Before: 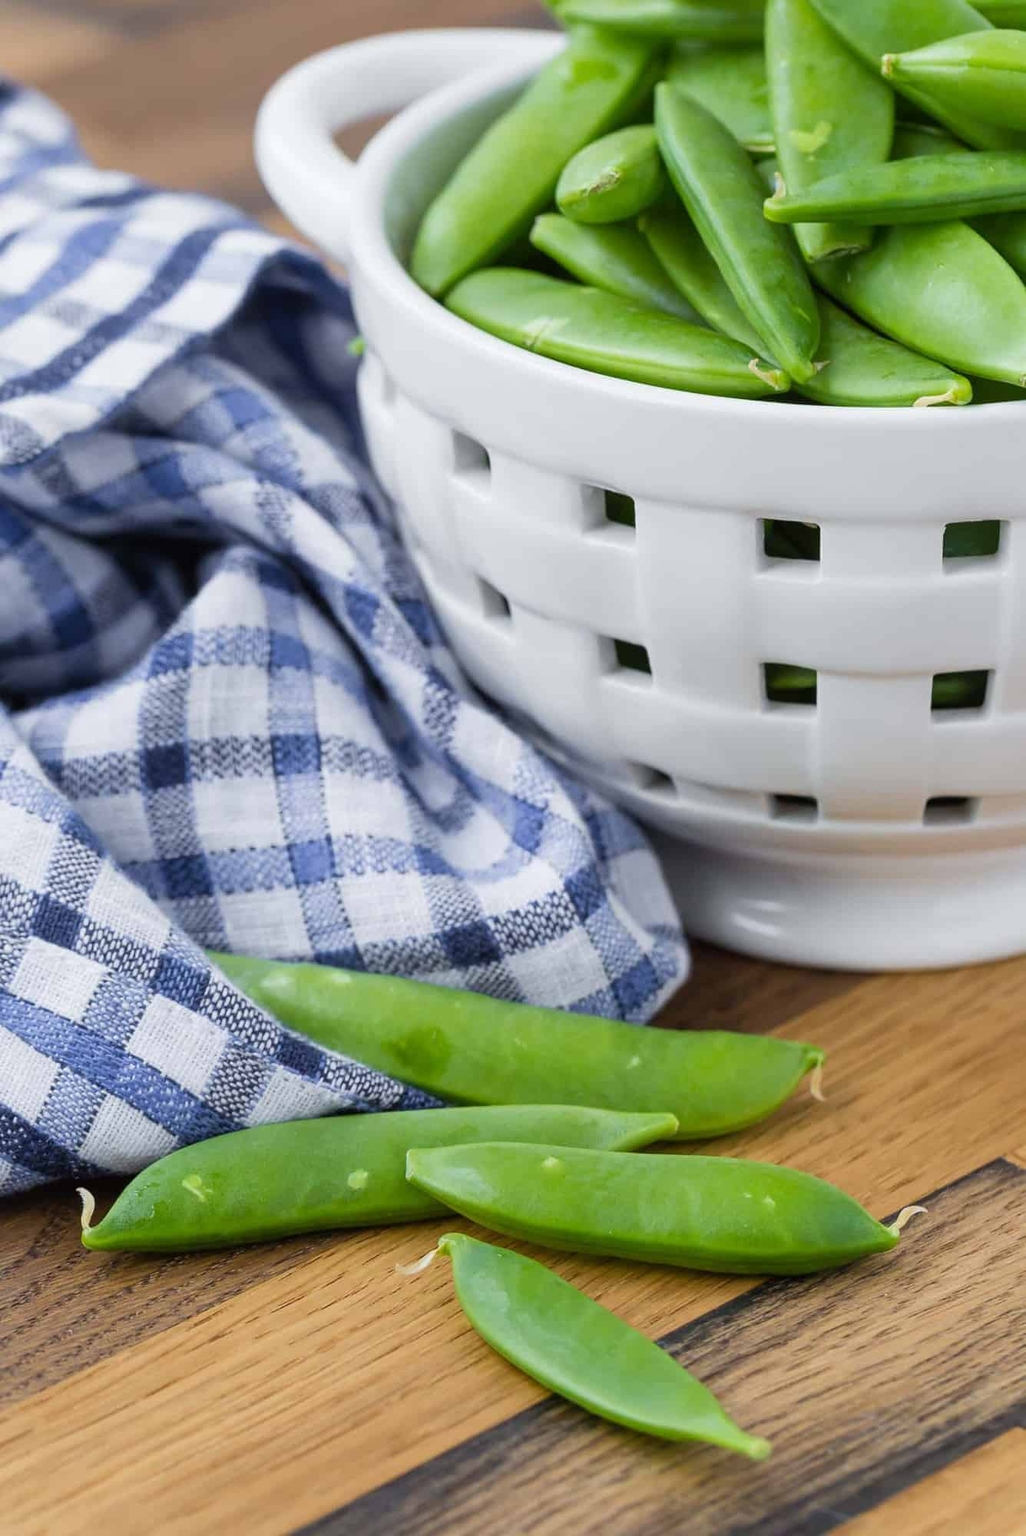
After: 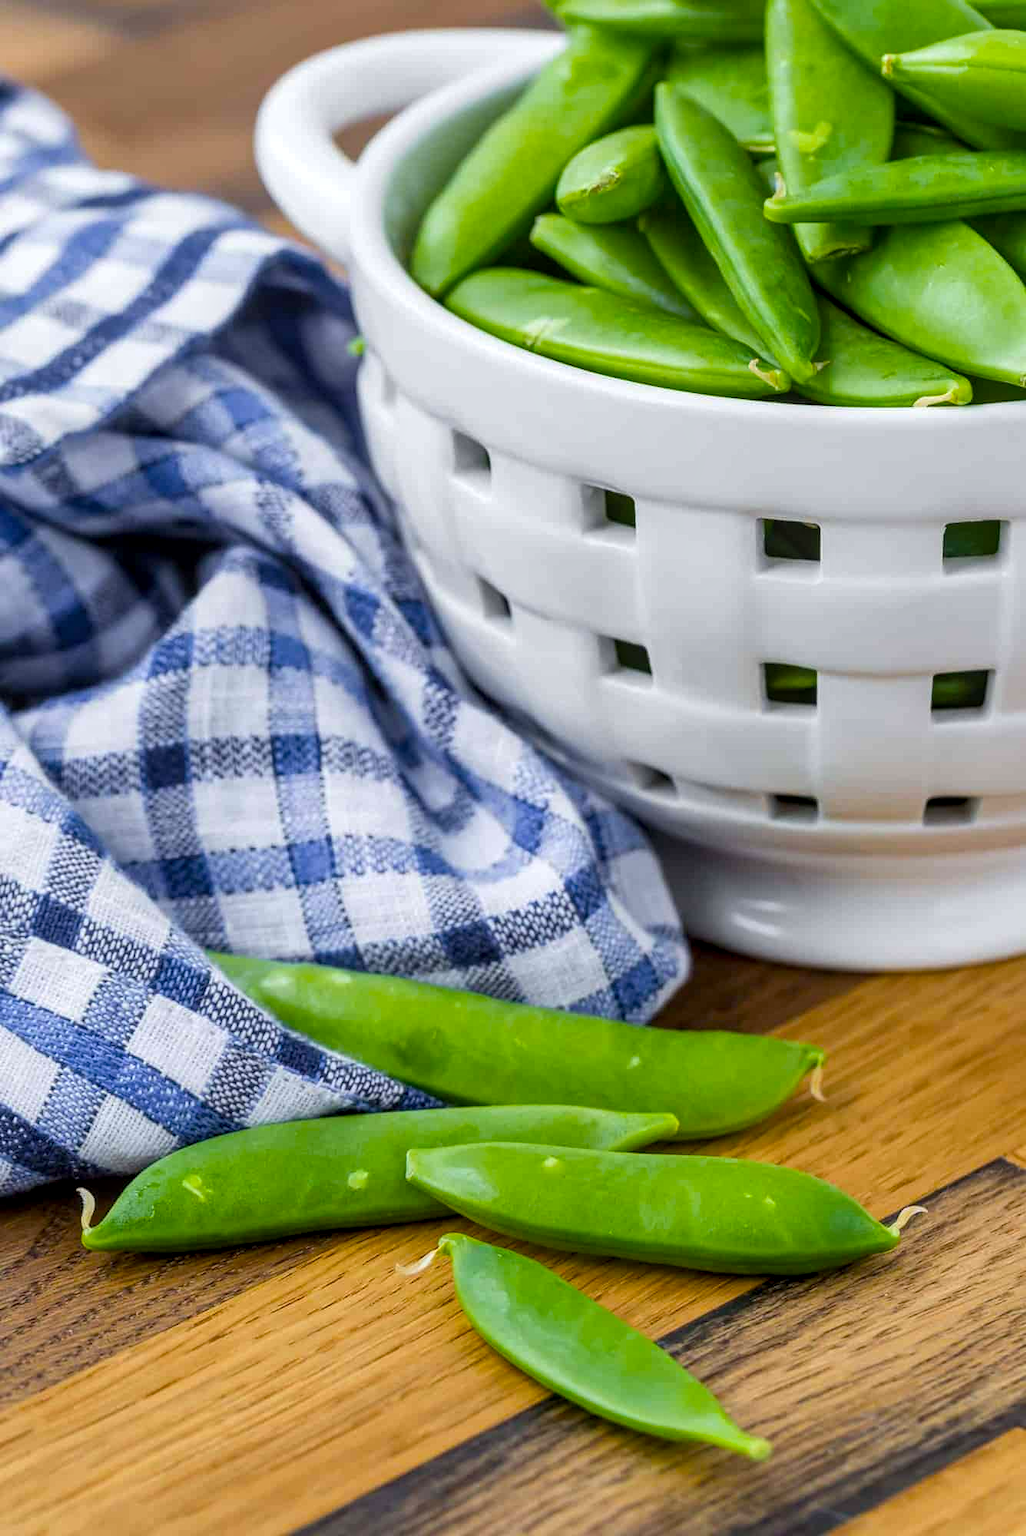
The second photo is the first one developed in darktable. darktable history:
color balance rgb: perceptual saturation grading › global saturation 25%, global vibrance 20%
shadows and highlights: shadows 20.91, highlights -35.45, soften with gaussian
white balance: emerald 1
local contrast: detail 130%
